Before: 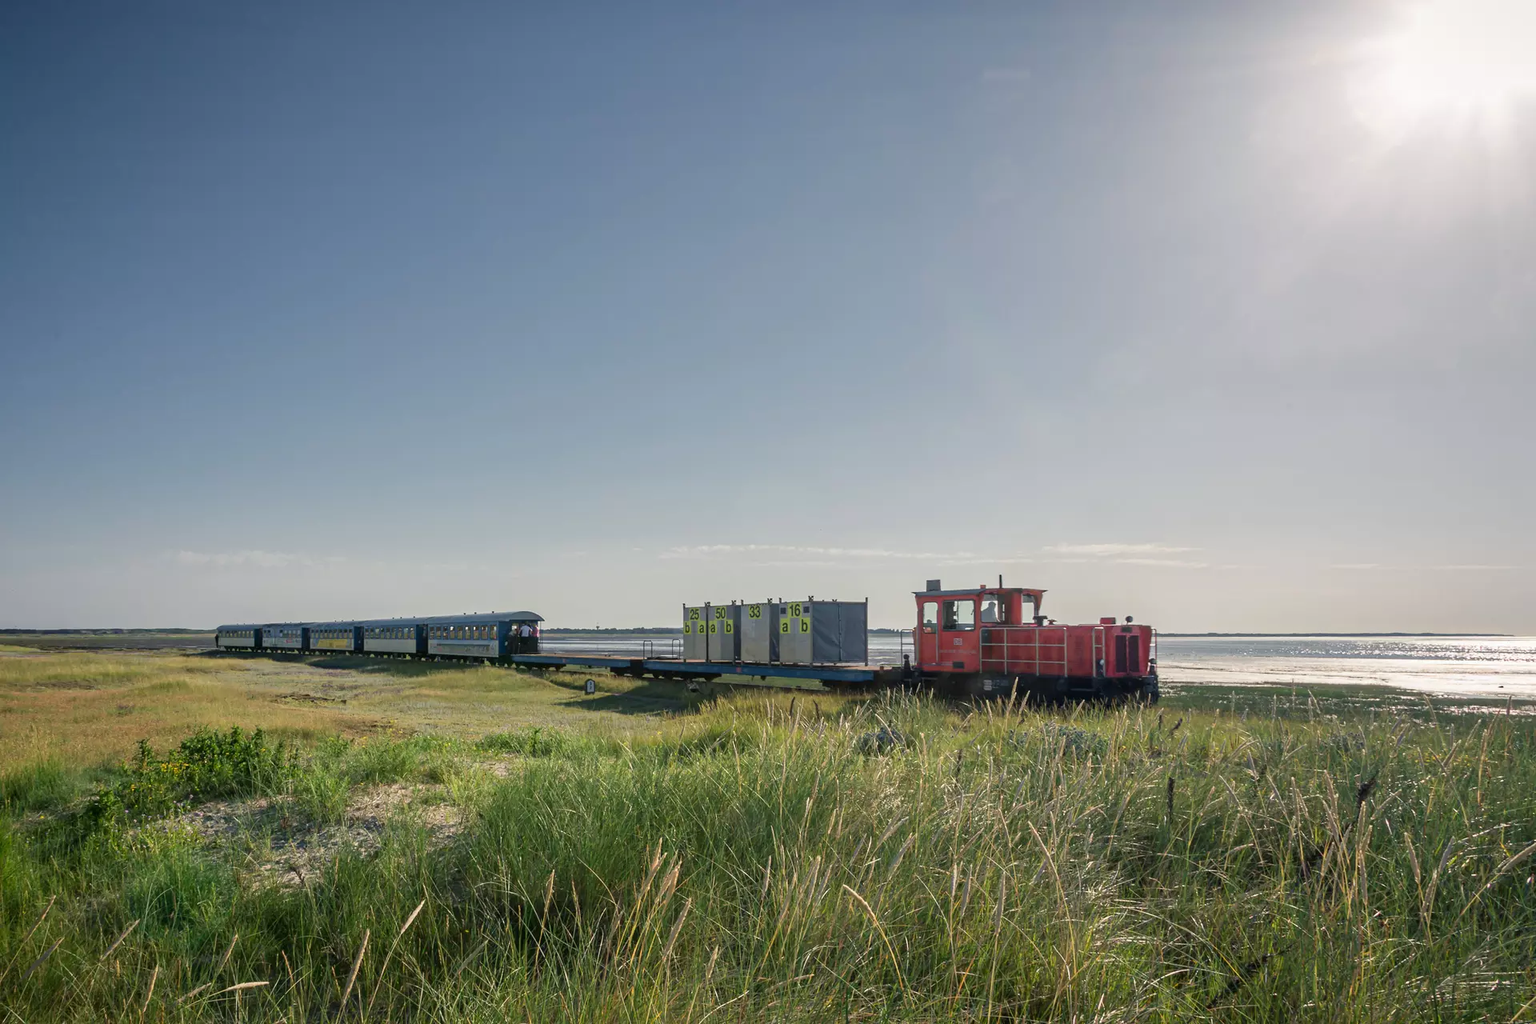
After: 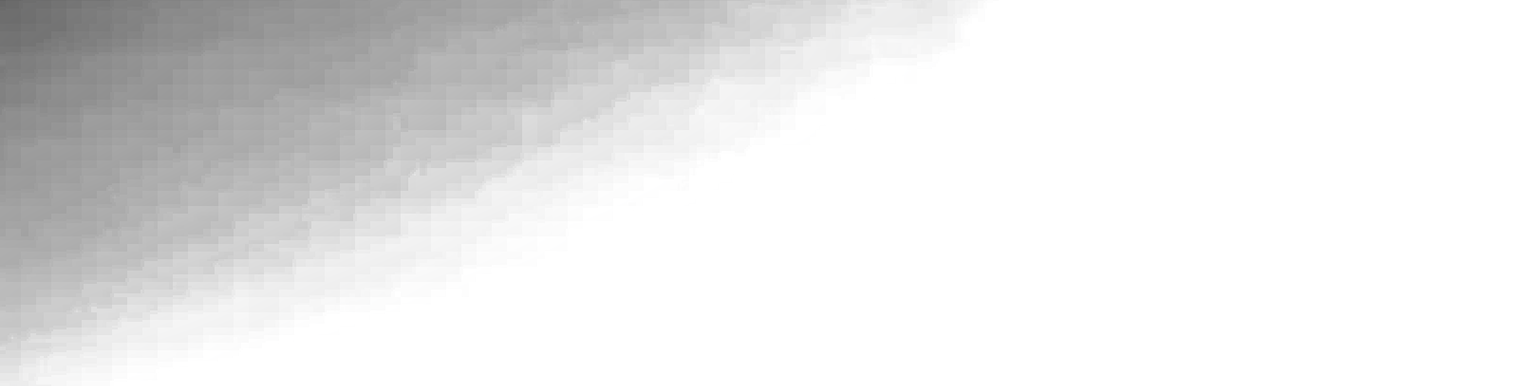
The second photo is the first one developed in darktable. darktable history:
sharpen: radius 1.376, amount 1.233, threshold 0.839
exposure: black level correction 0.001, exposure 1.84 EV, compensate exposure bias true, compensate highlight preservation false
shadows and highlights: on, module defaults
contrast brightness saturation: contrast -0.031, brightness -0.595, saturation -0.998
tone curve: curves: ch0 [(0, 0) (0.003, 0.003) (0.011, 0.005) (0.025, 0.008) (0.044, 0.012) (0.069, 0.02) (0.1, 0.031) (0.136, 0.047) (0.177, 0.088) (0.224, 0.141) (0.277, 0.222) (0.335, 0.32) (0.399, 0.422) (0.468, 0.523) (0.543, 0.623) (0.623, 0.716) (0.709, 0.796) (0.801, 0.88) (0.898, 0.958) (1, 1)], preserve colors none
crop and rotate: left 9.713%, top 9.361%, right 5.978%, bottom 58.823%
local contrast: mode bilateral grid, contrast 26, coarseness 60, detail 151%, midtone range 0.2
